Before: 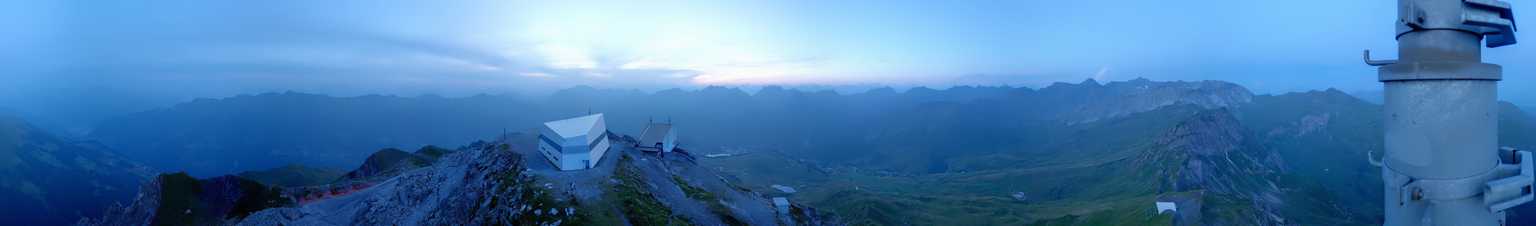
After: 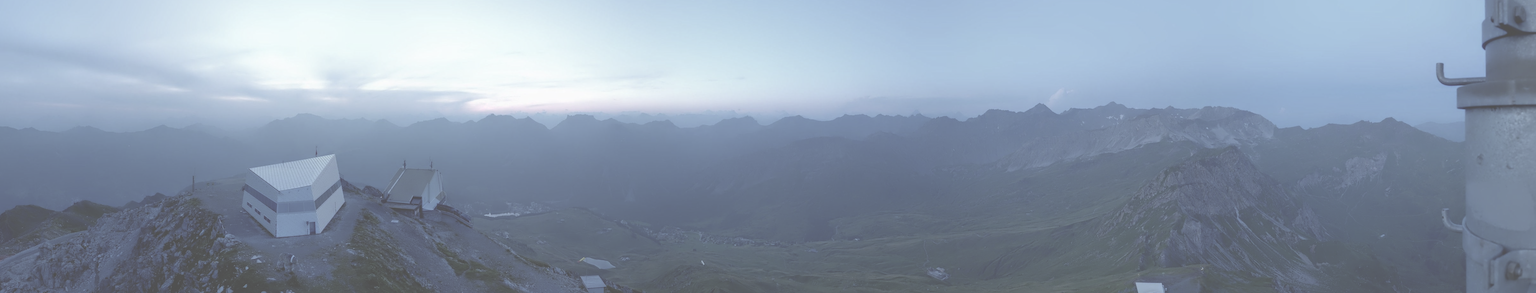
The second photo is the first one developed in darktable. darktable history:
color zones: curves: ch0 [(0, 0.6) (0.129, 0.508) (0.193, 0.483) (0.429, 0.5) (0.571, 0.5) (0.714, 0.5) (0.857, 0.5) (1, 0.6)]; ch1 [(0, 0.481) (0.112, 0.245) (0.213, 0.223) (0.429, 0.233) (0.571, 0.231) (0.683, 0.242) (0.857, 0.296) (1, 0.481)]
exposure: black level correction -0.087, compensate exposure bias true, compensate highlight preservation false
crop and rotate: left 24.189%, top 2.956%, right 6.67%, bottom 7.008%
